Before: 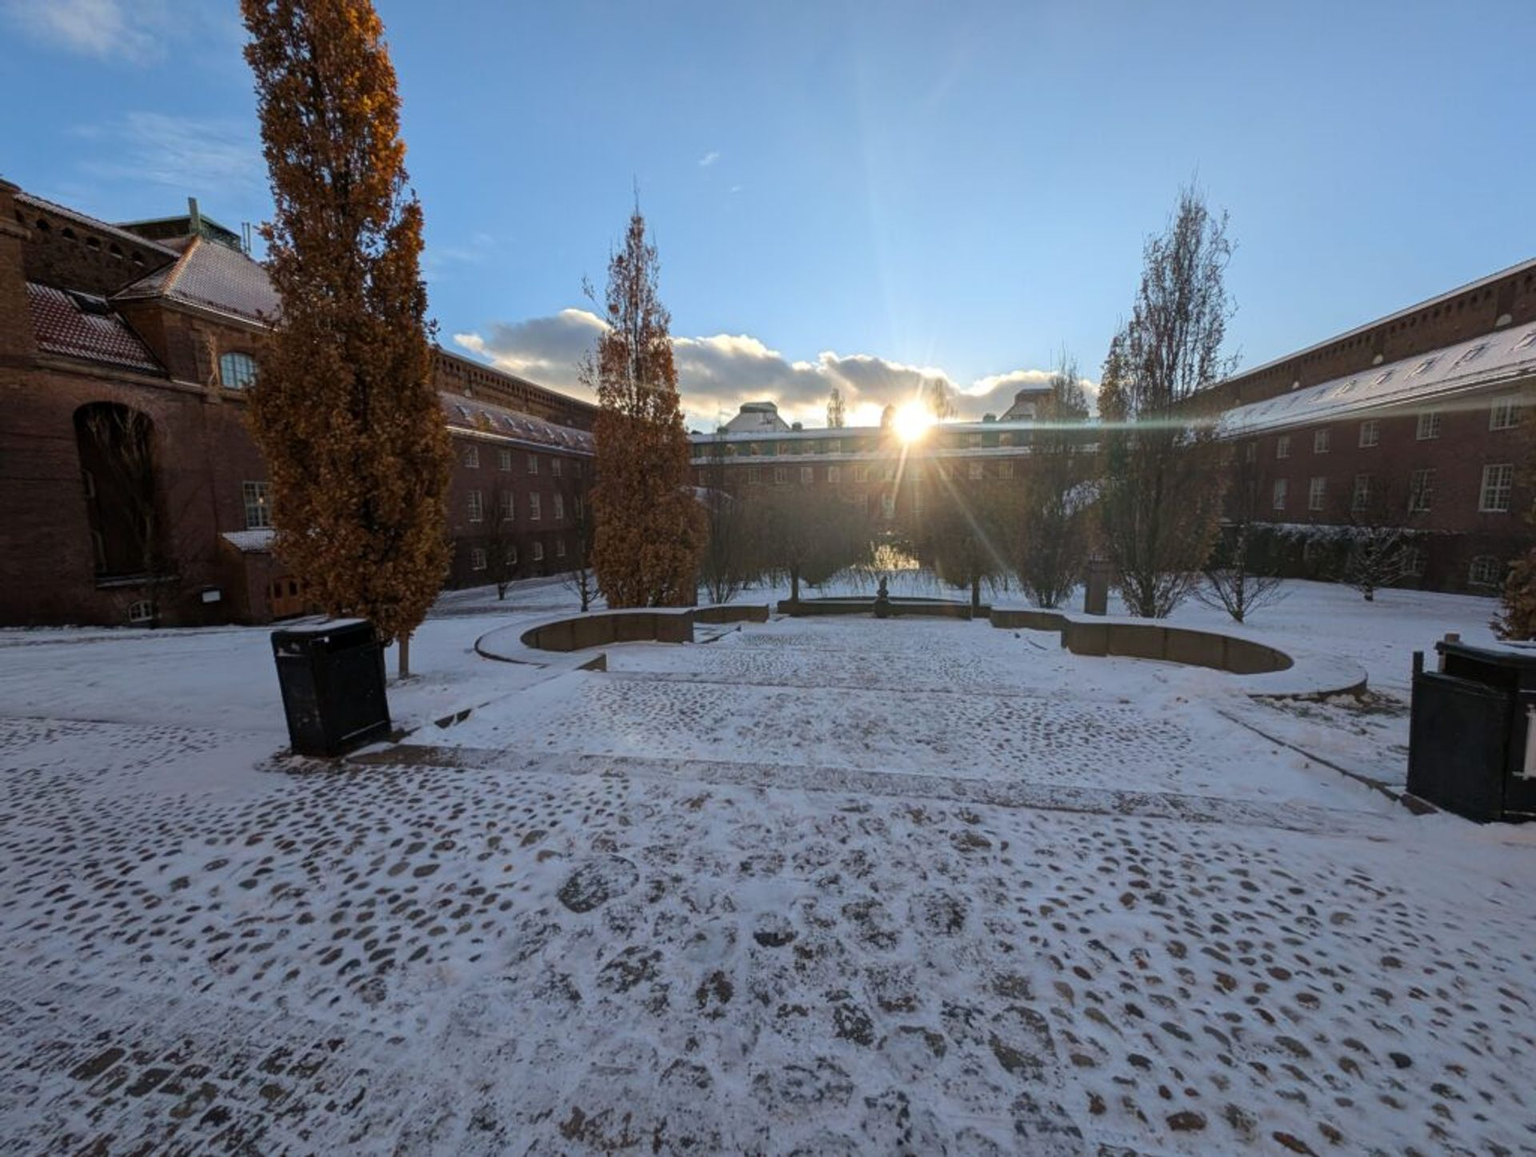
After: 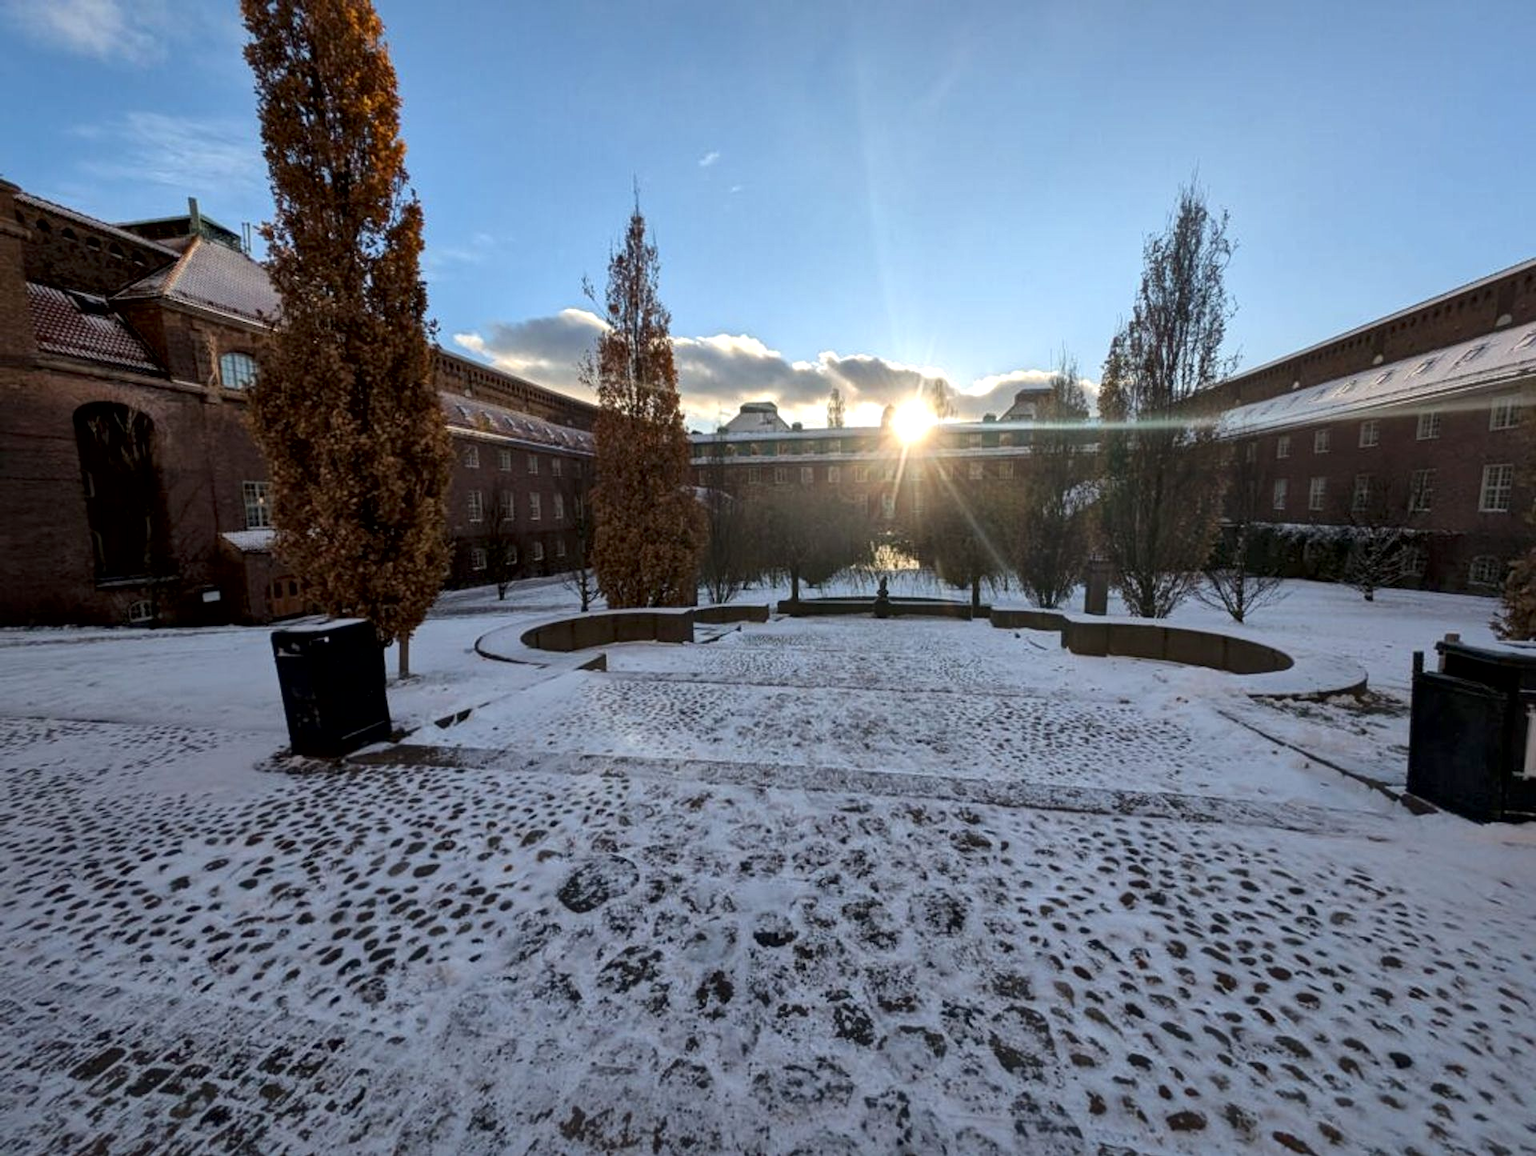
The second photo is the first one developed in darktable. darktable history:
tone equalizer: on, module defaults
local contrast: mode bilateral grid, contrast 100, coarseness 100, detail 165%, midtone range 0.2
